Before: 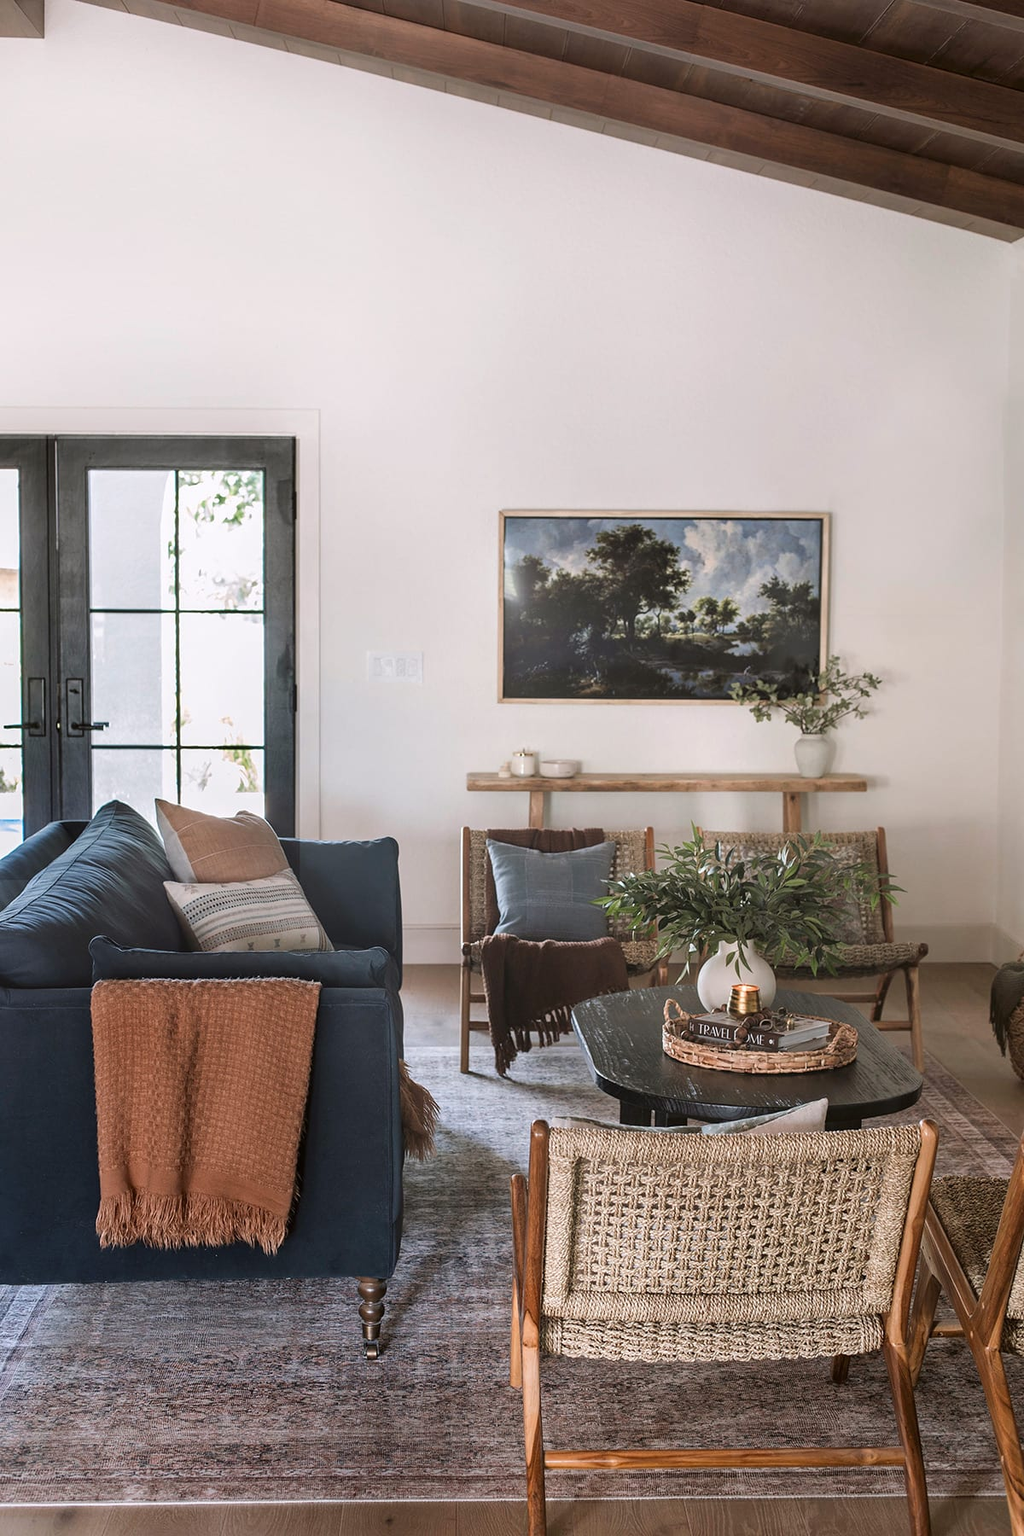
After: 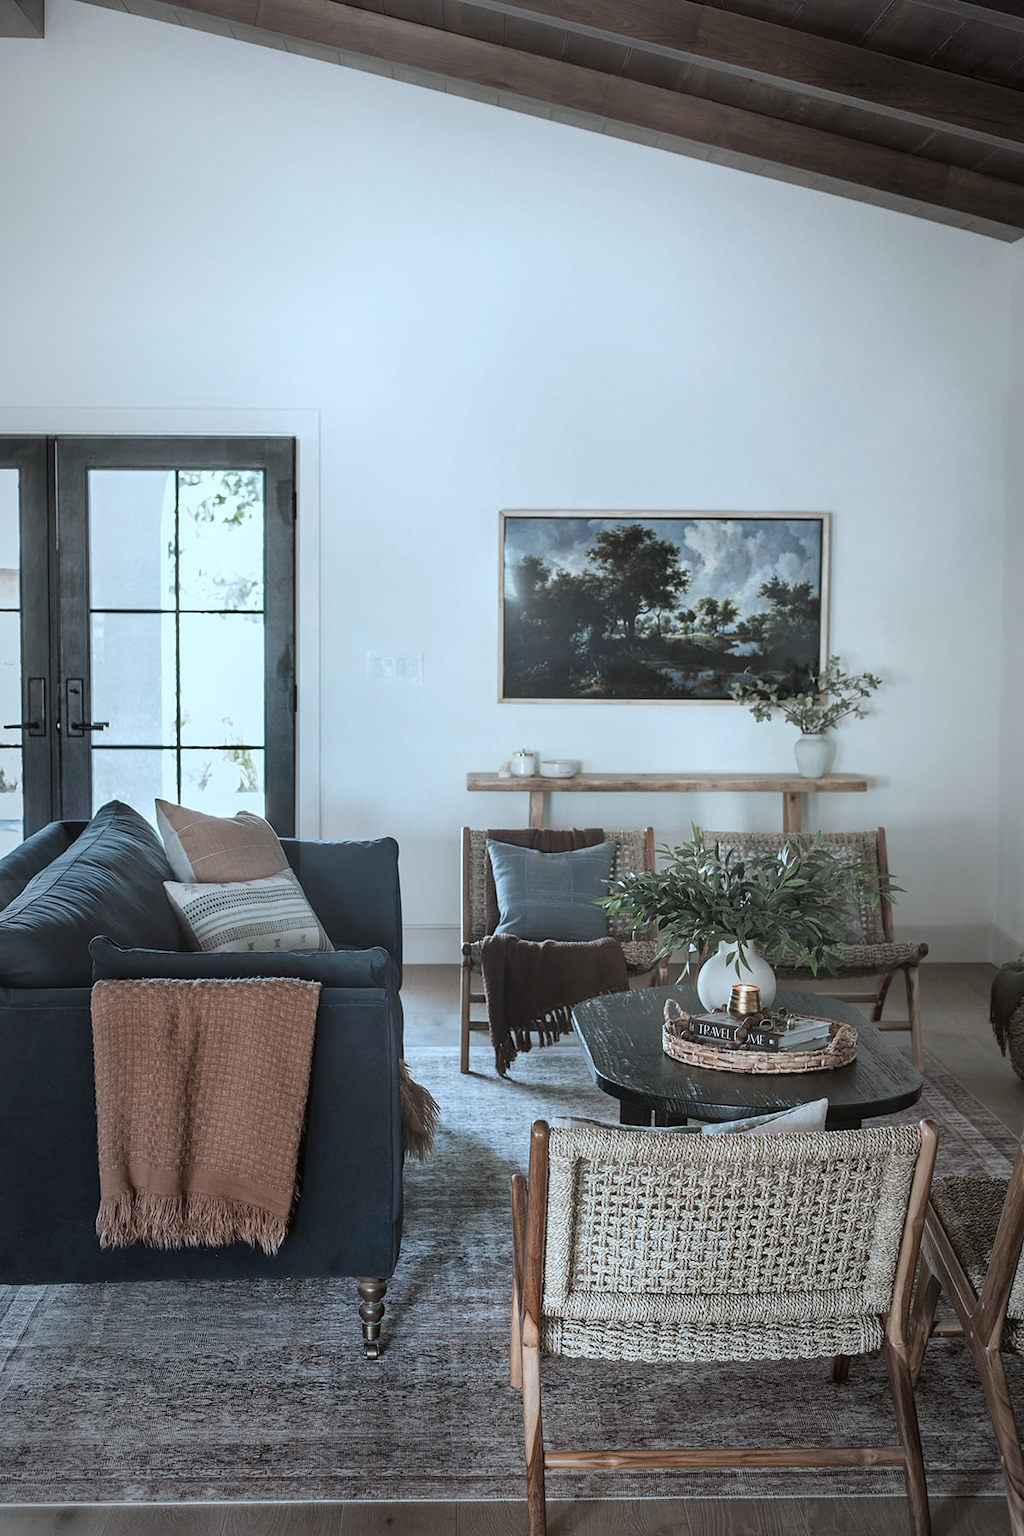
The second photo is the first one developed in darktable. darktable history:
color correction: highlights a* -13.19, highlights b* -17.75, saturation 0.713
vignetting: fall-off start 67.38%, fall-off radius 67.72%, automatic ratio true
